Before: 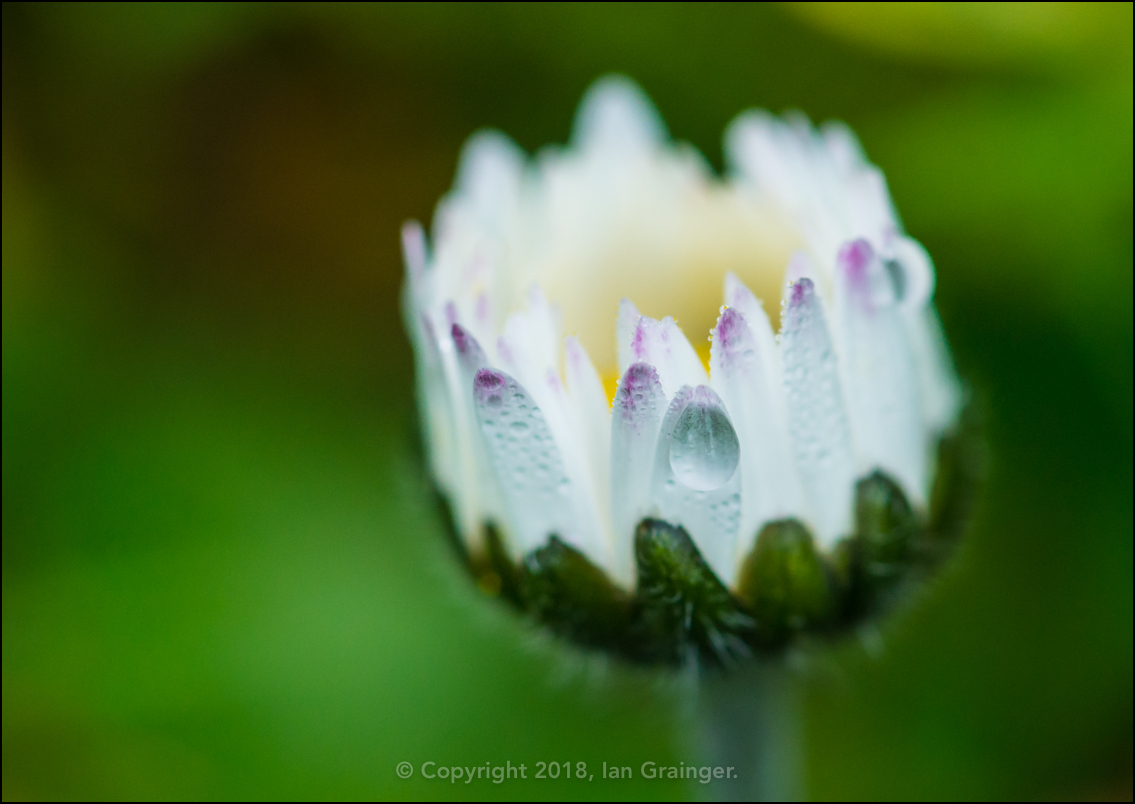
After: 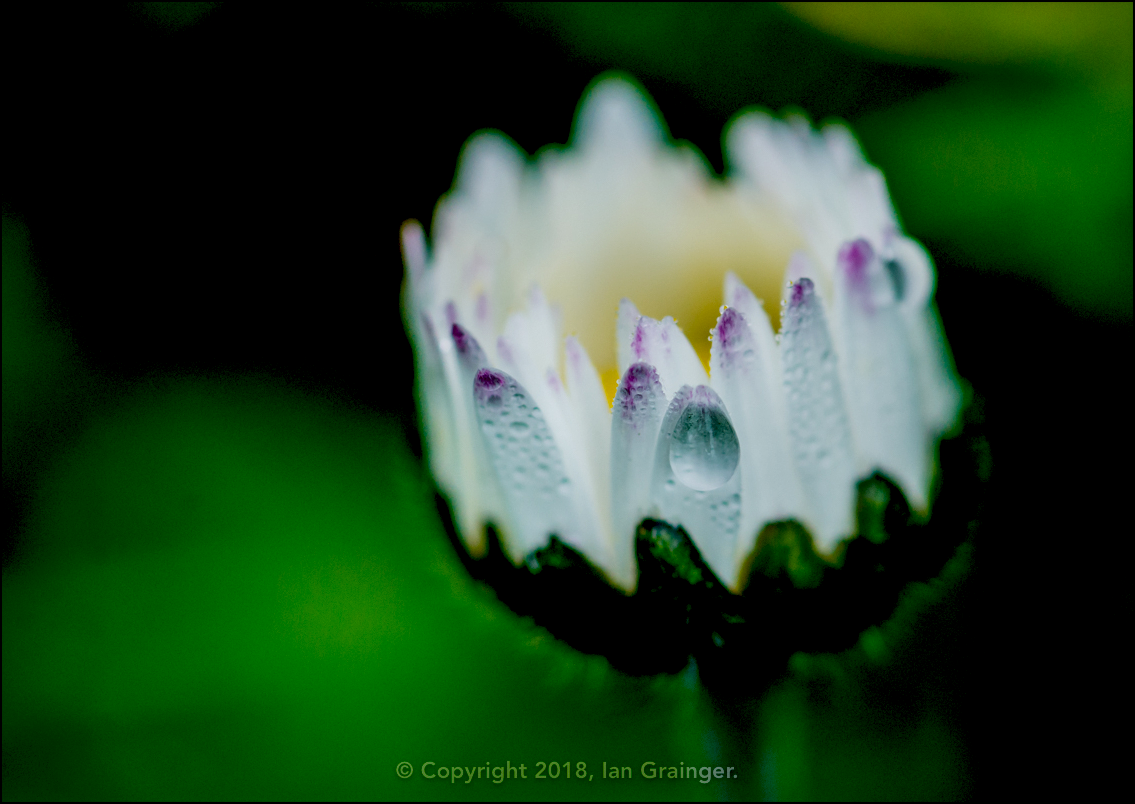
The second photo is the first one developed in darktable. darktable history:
local contrast: on, module defaults
exposure: black level correction 0.056, compensate highlight preservation false
